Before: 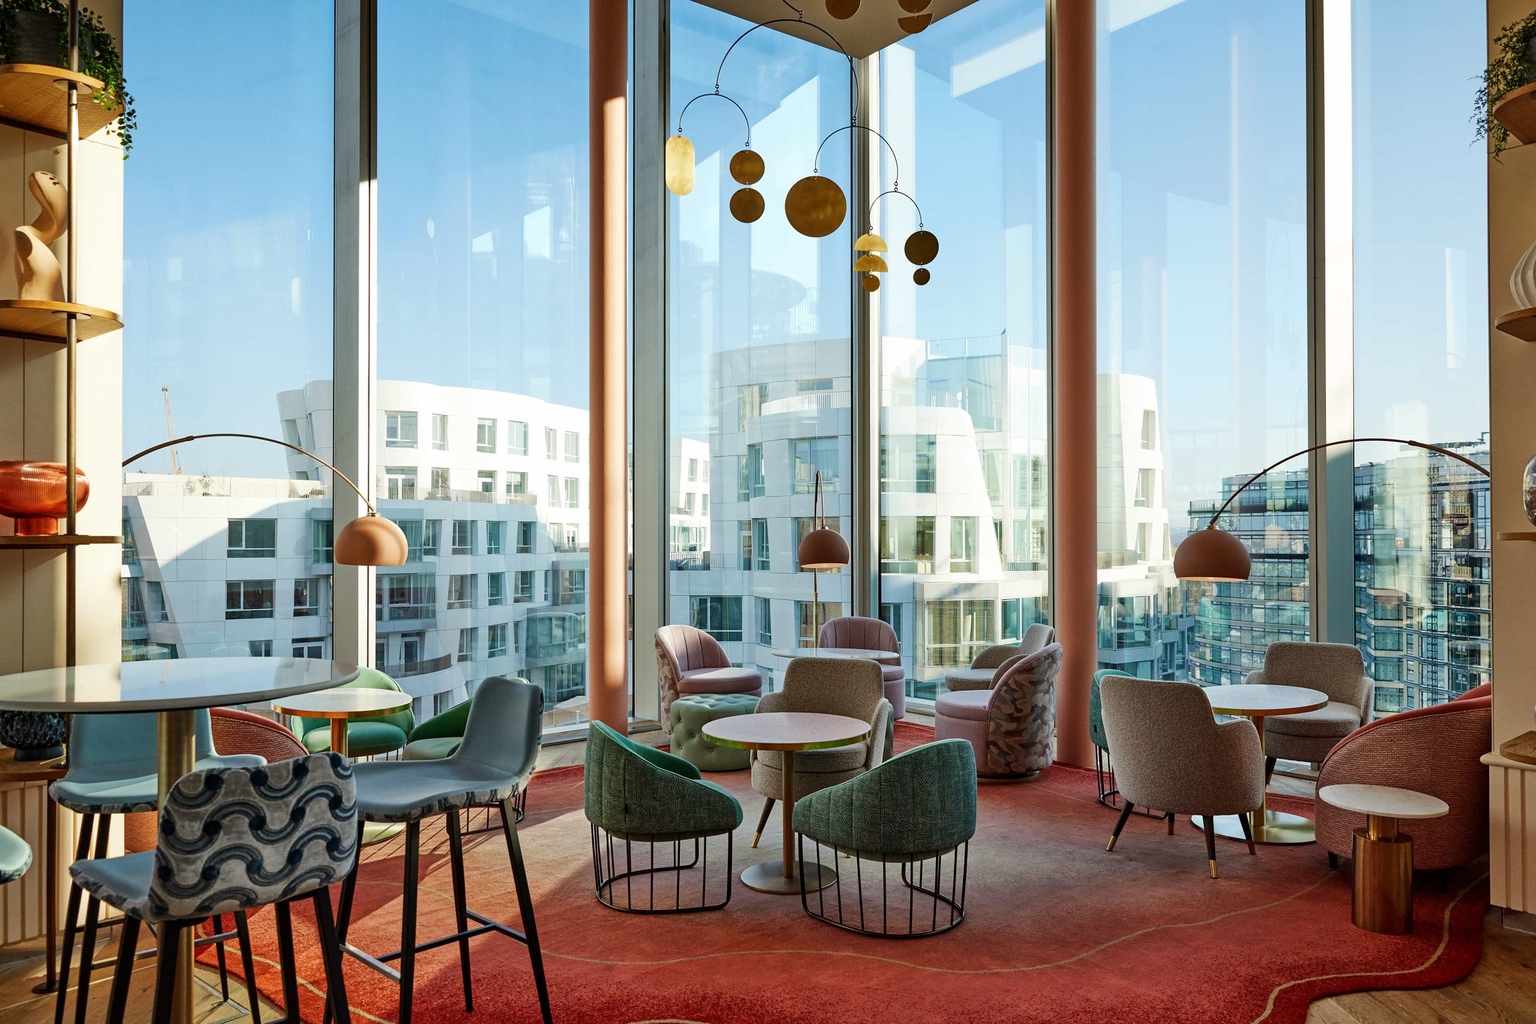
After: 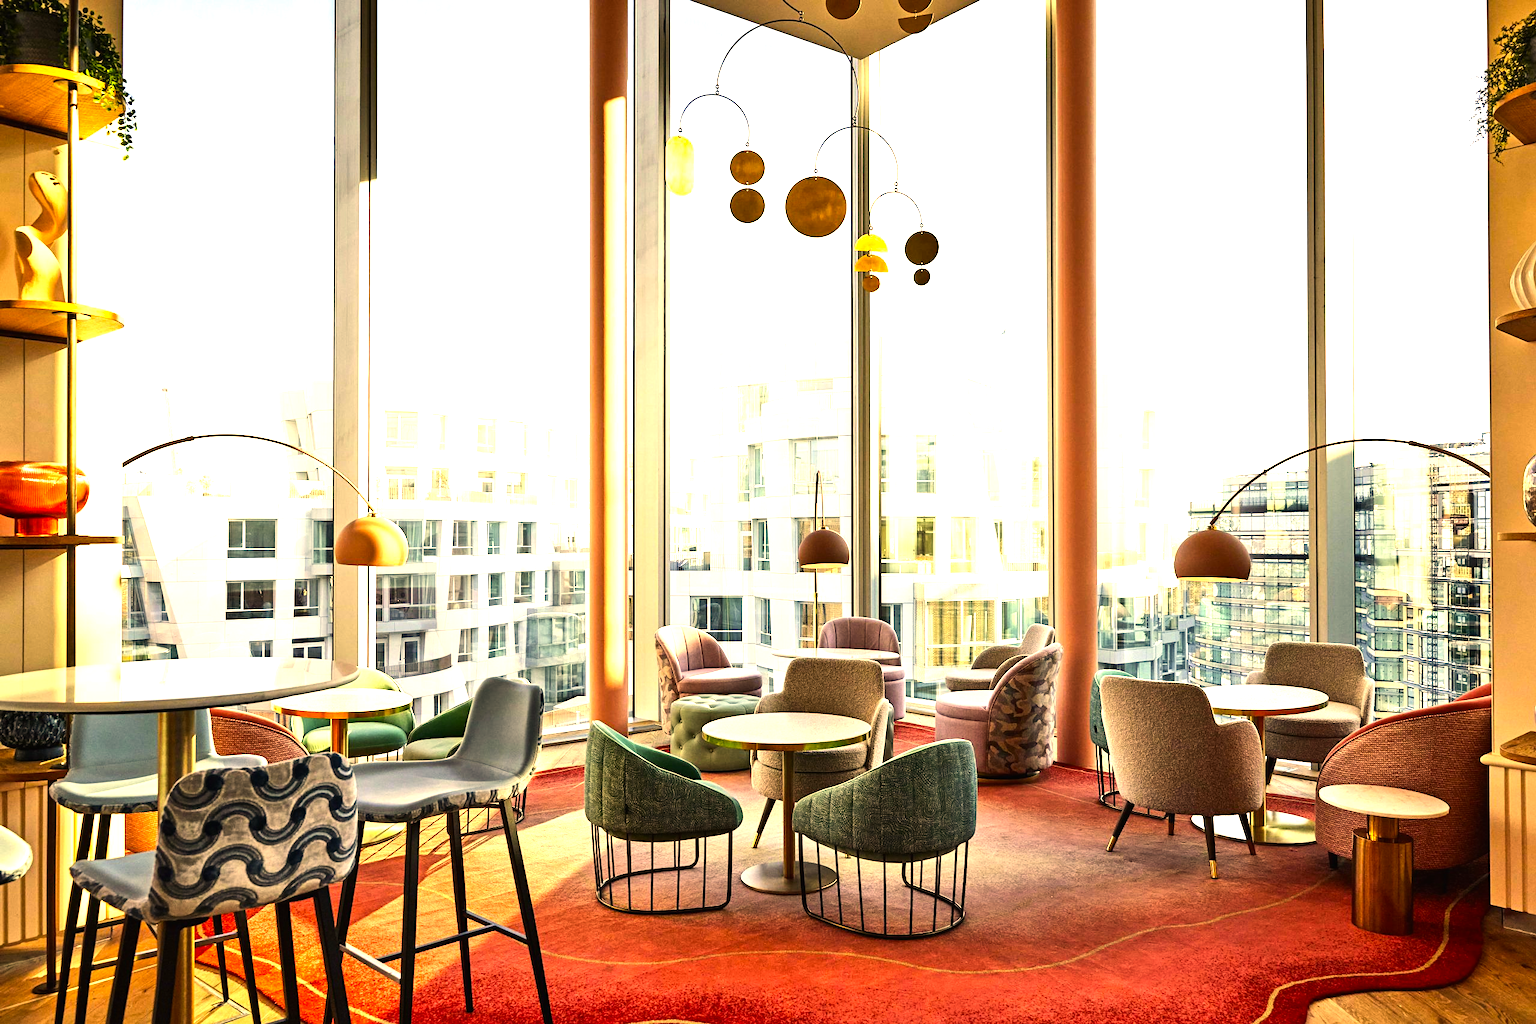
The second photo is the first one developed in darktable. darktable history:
exposure: exposure 1 EV, compensate highlight preservation false
contrast brightness saturation: contrast -0.024, brightness -0.008, saturation 0.028
tone equalizer: -8 EV -0.784 EV, -7 EV -0.673 EV, -6 EV -0.613 EV, -5 EV -0.416 EV, -3 EV 0.379 EV, -2 EV 0.6 EV, -1 EV 0.677 EV, +0 EV 0.721 EV, edges refinement/feathering 500, mask exposure compensation -1.57 EV, preserve details no
color correction: highlights a* 14.96, highlights b* 31.93
